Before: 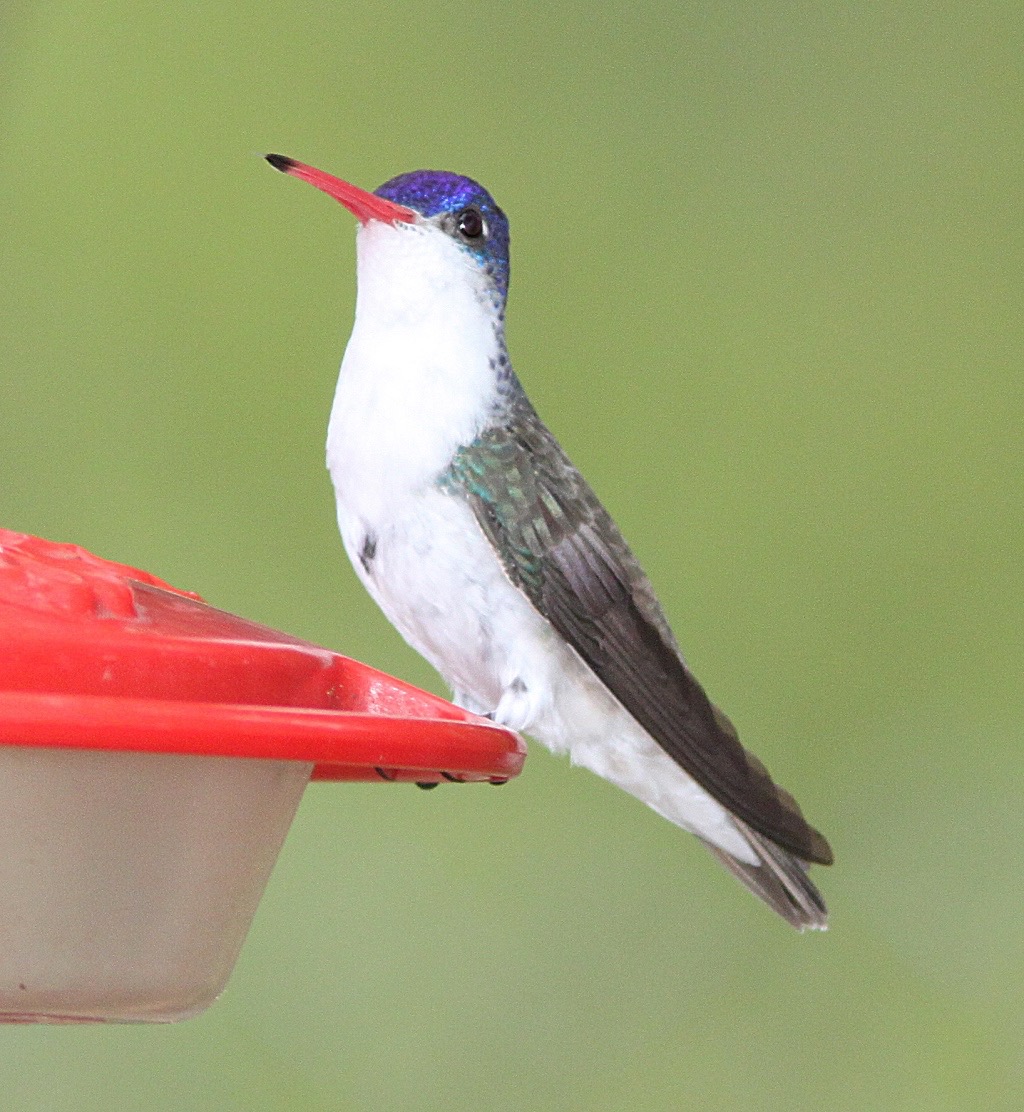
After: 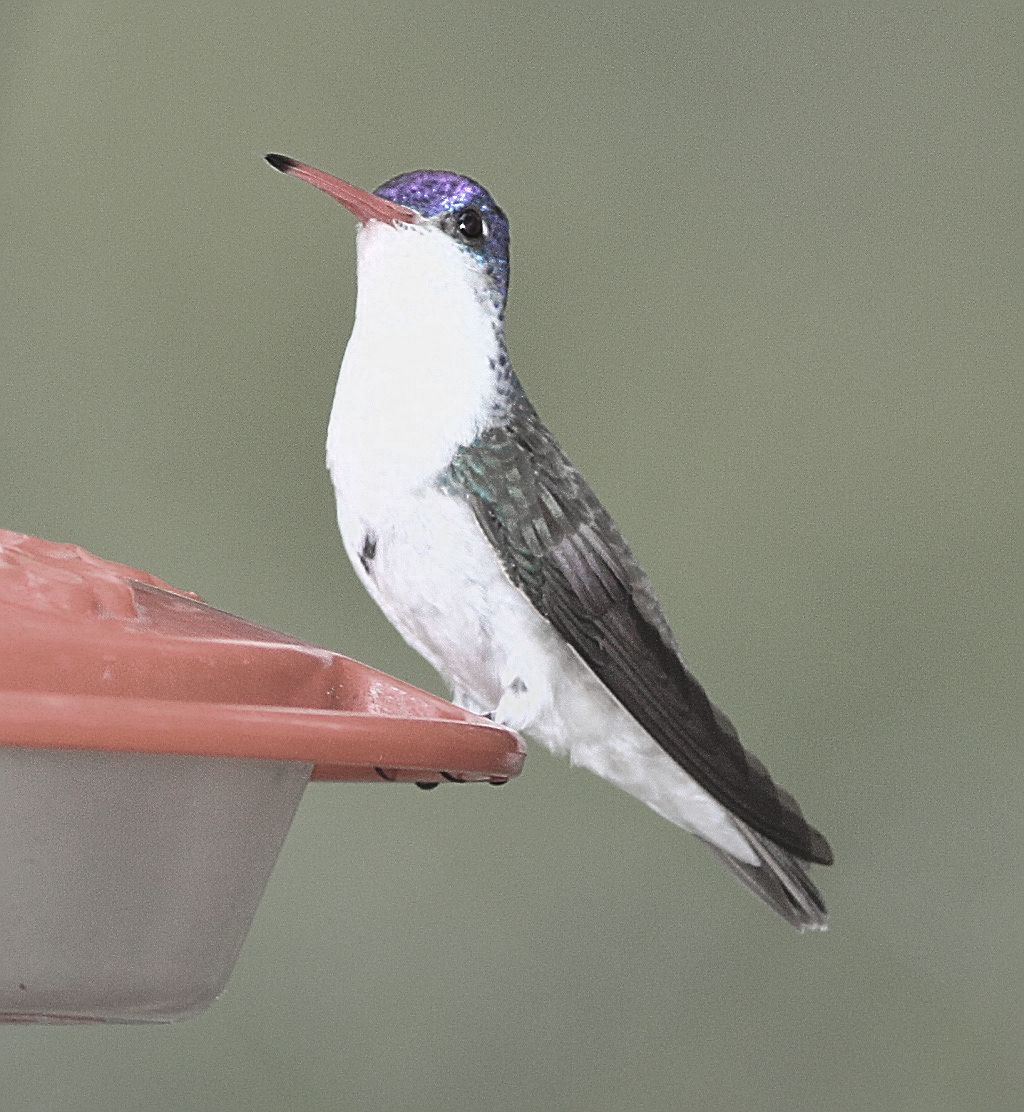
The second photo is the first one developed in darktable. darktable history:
shadows and highlights: highlights color adjustment 0%, low approximation 0.01, soften with gaussian
graduated density: rotation -180°, offset 27.42
tone curve: curves: ch0 [(0, 0) (0.003, 0.025) (0.011, 0.025) (0.025, 0.029) (0.044, 0.035) (0.069, 0.053) (0.1, 0.083) (0.136, 0.118) (0.177, 0.163) (0.224, 0.22) (0.277, 0.295) (0.335, 0.371) (0.399, 0.444) (0.468, 0.524) (0.543, 0.618) (0.623, 0.702) (0.709, 0.79) (0.801, 0.89) (0.898, 0.973) (1, 1)], preserve colors none
sharpen: on, module defaults
exposure: black level correction -0.015, exposure -0.5 EV, compensate highlight preservation false
color zones: curves: ch0 [(0, 0.613) (0.01, 0.613) (0.245, 0.448) (0.498, 0.529) (0.642, 0.665) (0.879, 0.777) (0.99, 0.613)]; ch1 [(0, 0.272) (0.219, 0.127) (0.724, 0.346)]
